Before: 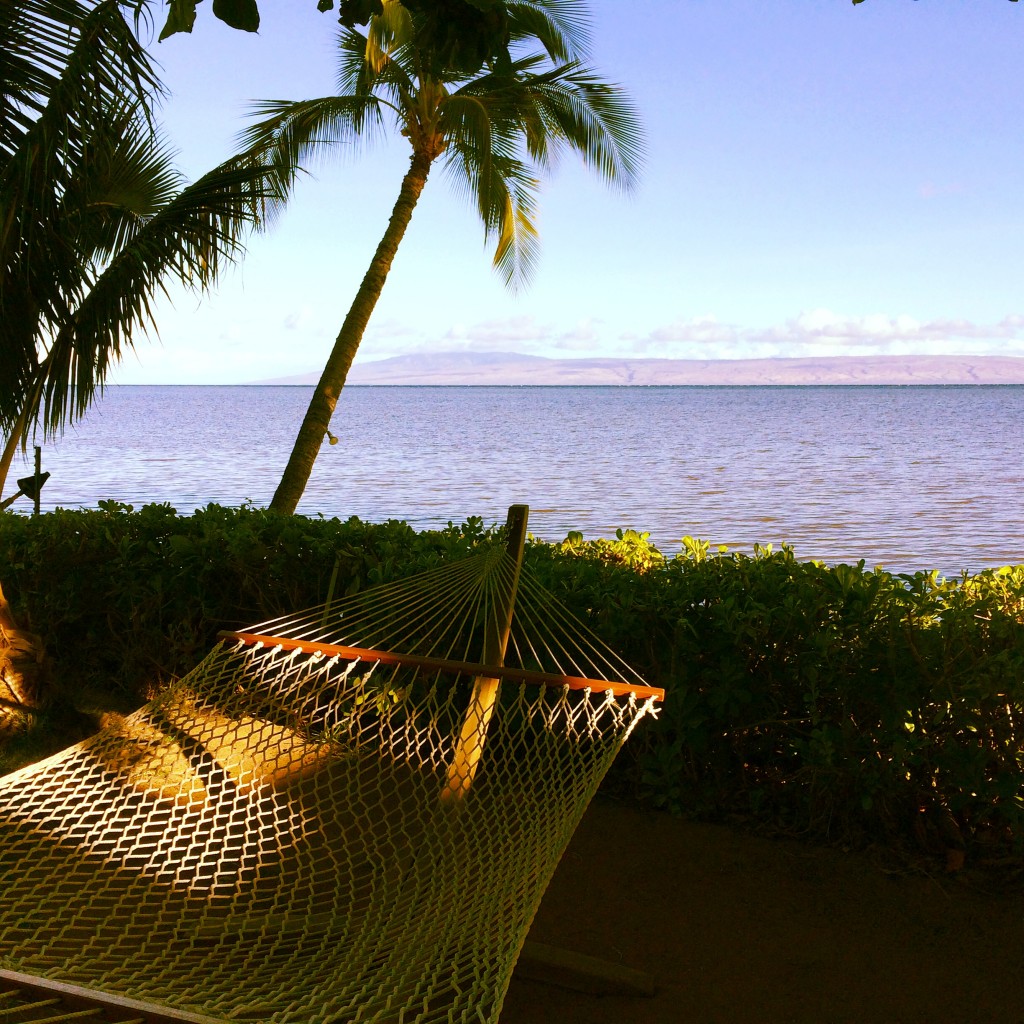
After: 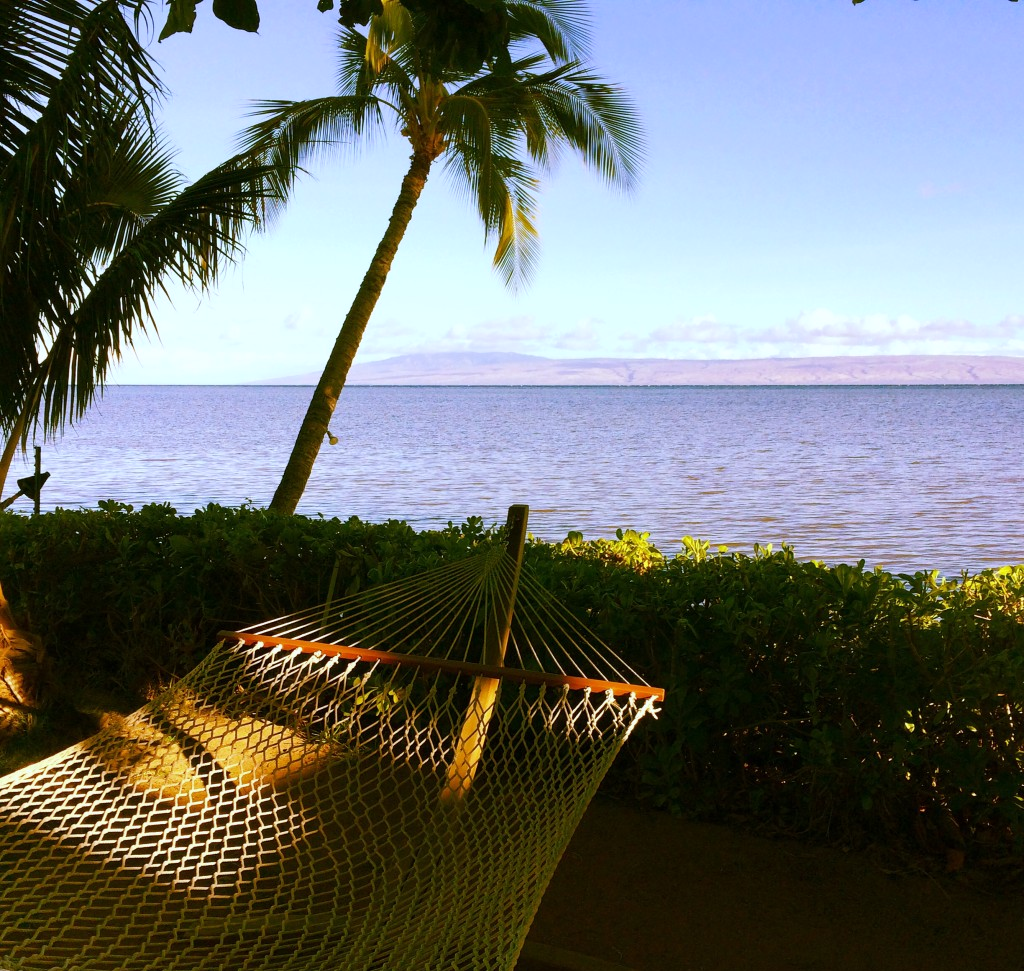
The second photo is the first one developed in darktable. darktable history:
crop and rotate: top 0%, bottom 5.097%
white balance: red 0.976, blue 1.04
